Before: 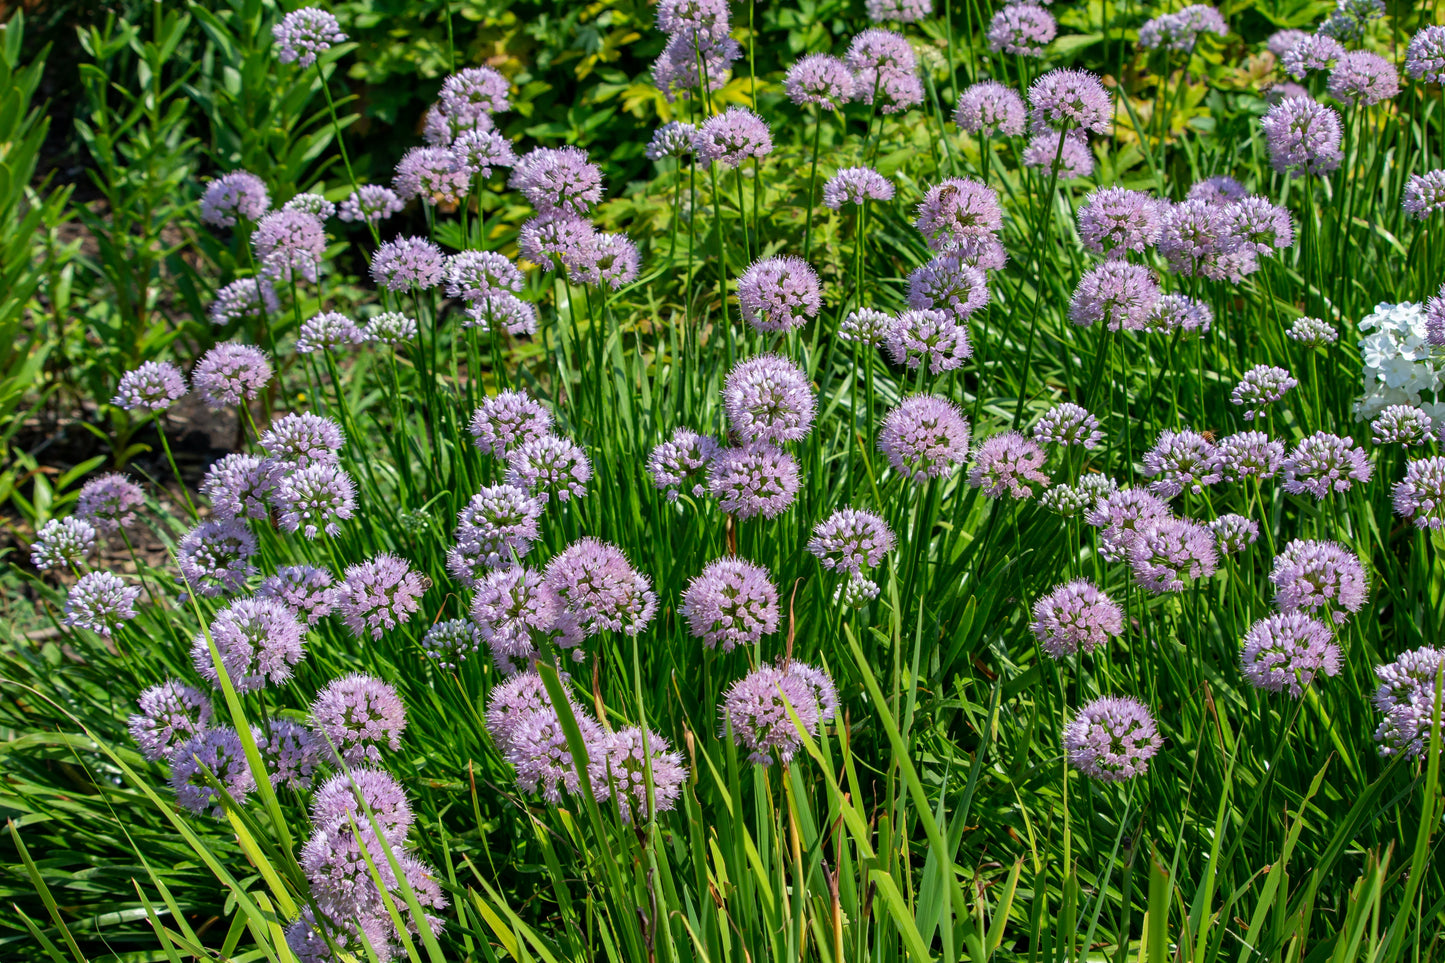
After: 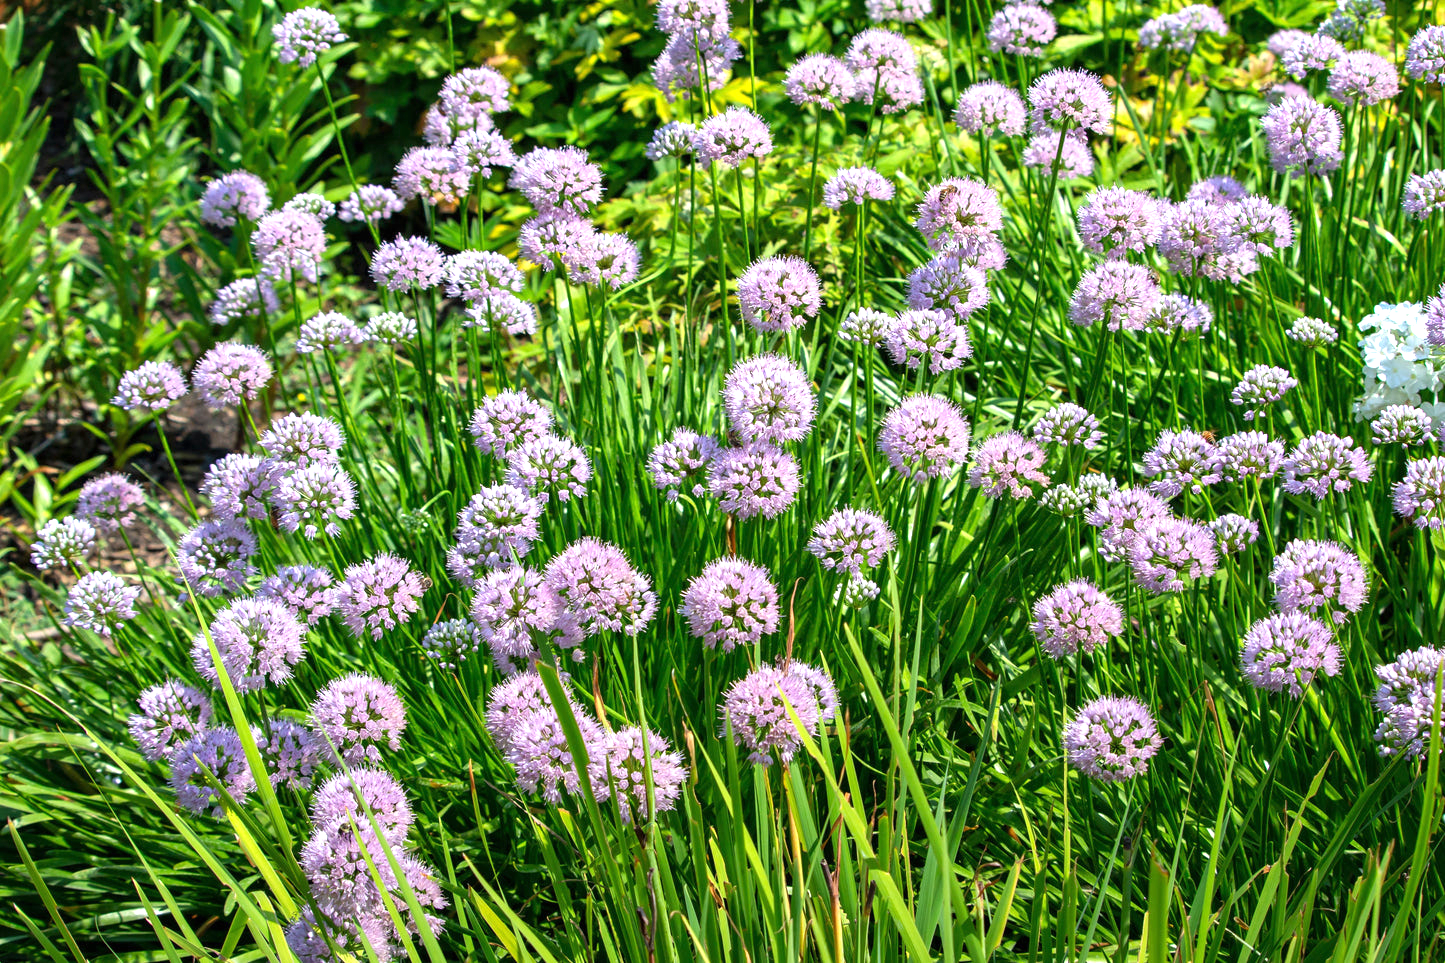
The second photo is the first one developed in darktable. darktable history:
exposure: black level correction 0, exposure 1 EV, compensate exposure bias true, compensate highlight preservation false
graduated density: rotation -180°, offset 27.42
